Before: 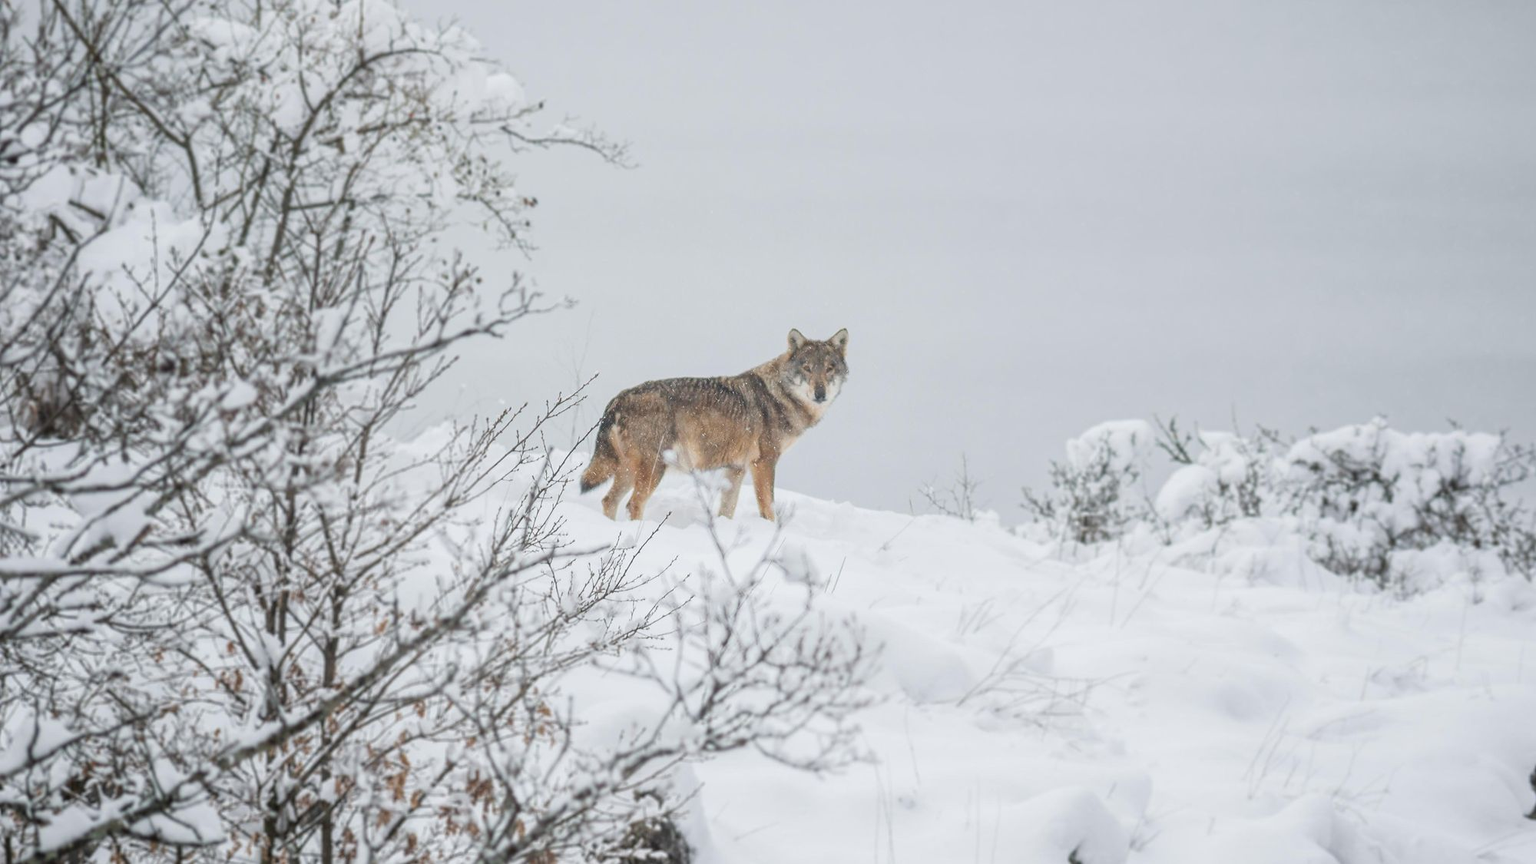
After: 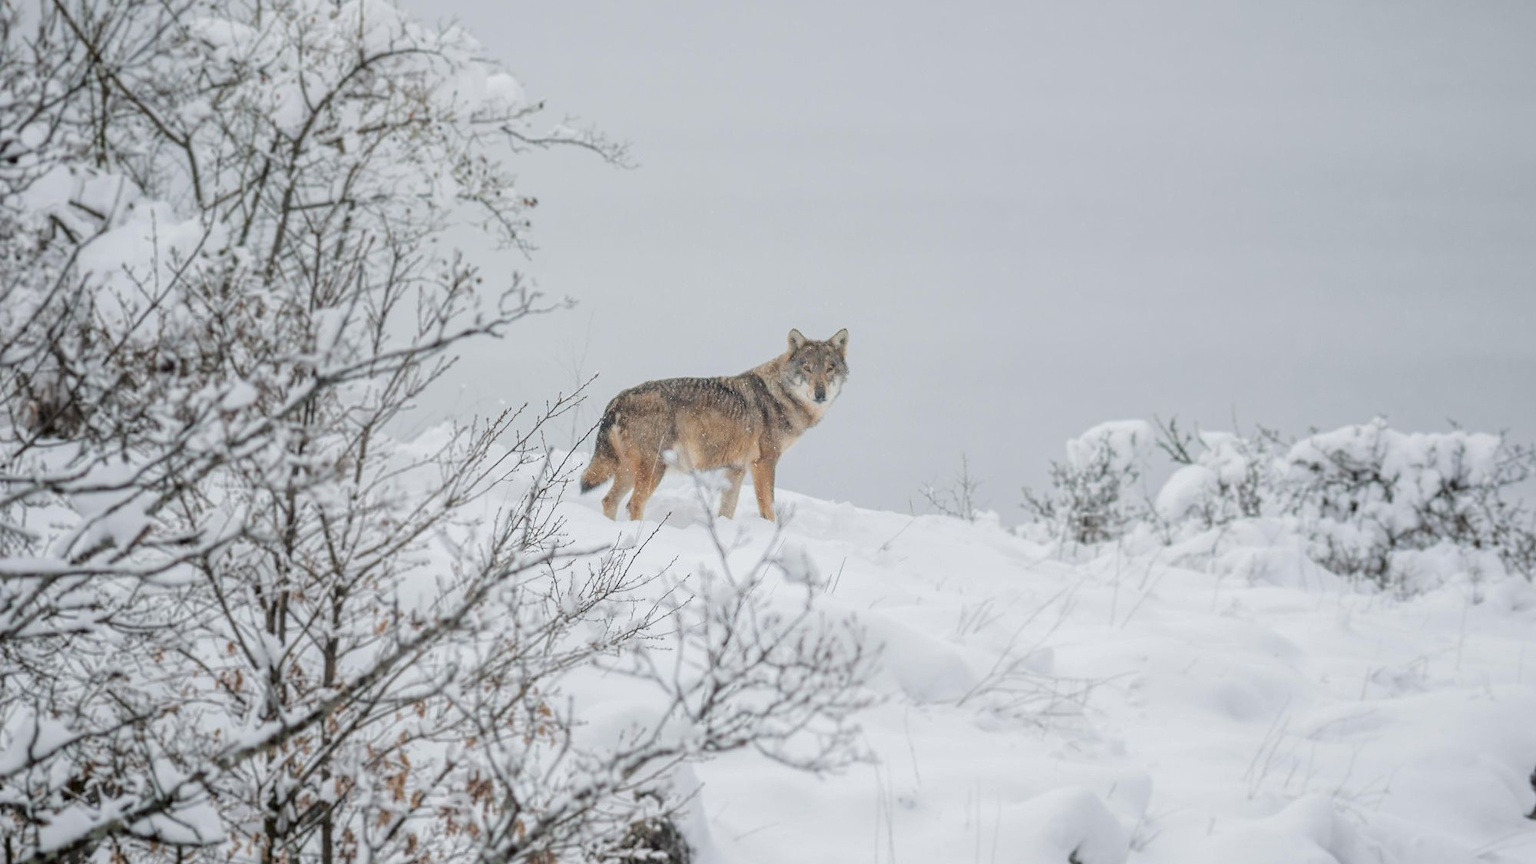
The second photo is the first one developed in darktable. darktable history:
tone curve: curves: ch0 [(0, 0) (0.003, 0.001) (0.011, 0.002) (0.025, 0.007) (0.044, 0.015) (0.069, 0.022) (0.1, 0.03) (0.136, 0.056) (0.177, 0.115) (0.224, 0.177) (0.277, 0.244) (0.335, 0.322) (0.399, 0.398) (0.468, 0.471) (0.543, 0.545) (0.623, 0.614) (0.709, 0.685) (0.801, 0.765) (0.898, 0.867) (1, 1)], color space Lab, independent channels, preserve colors none
